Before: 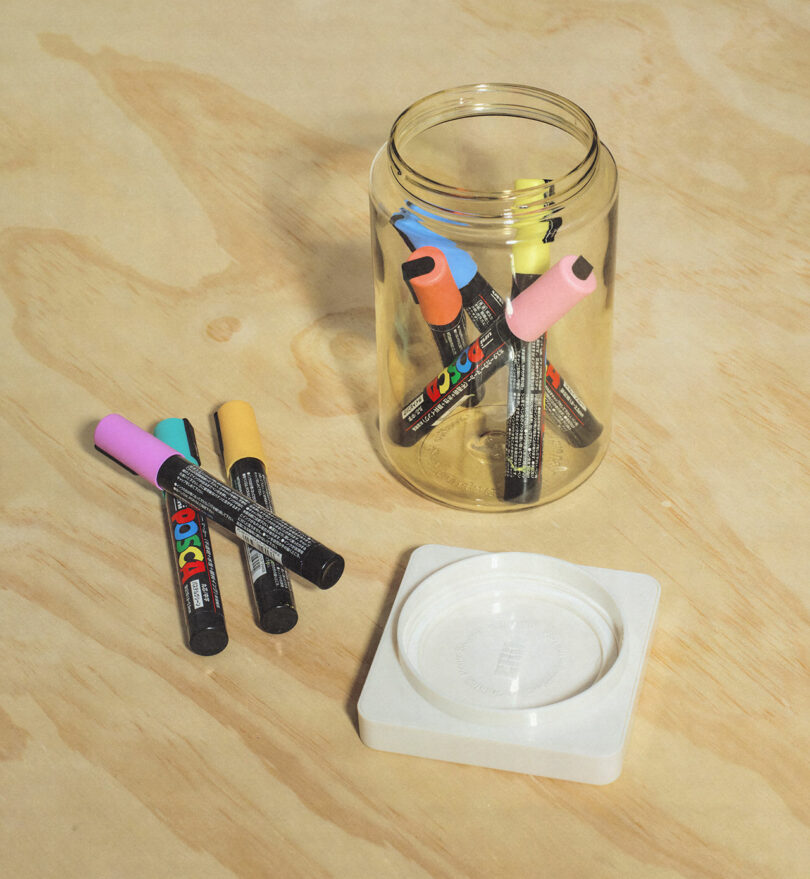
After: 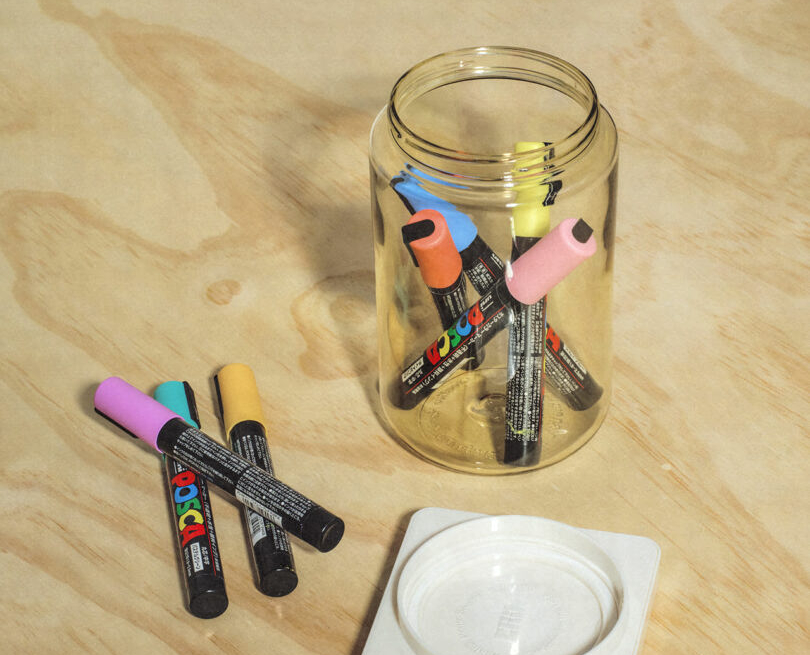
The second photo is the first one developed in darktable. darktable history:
crop: top 4.317%, bottom 21.116%
local contrast: on, module defaults
